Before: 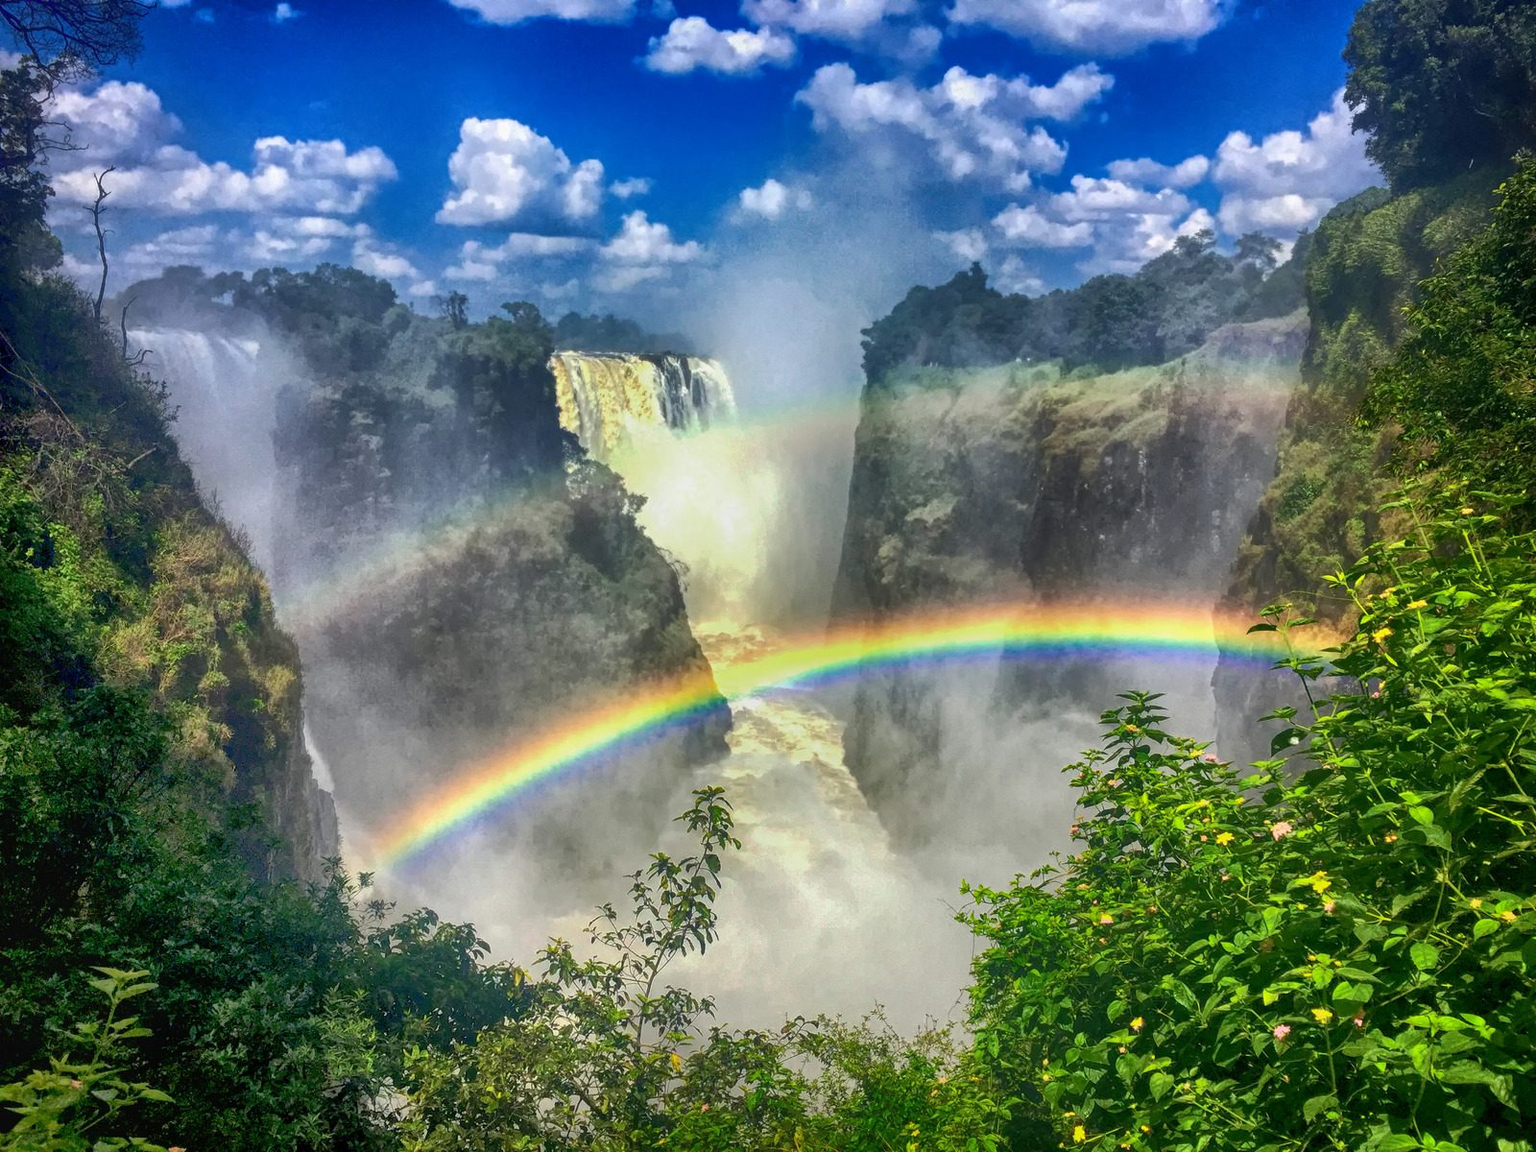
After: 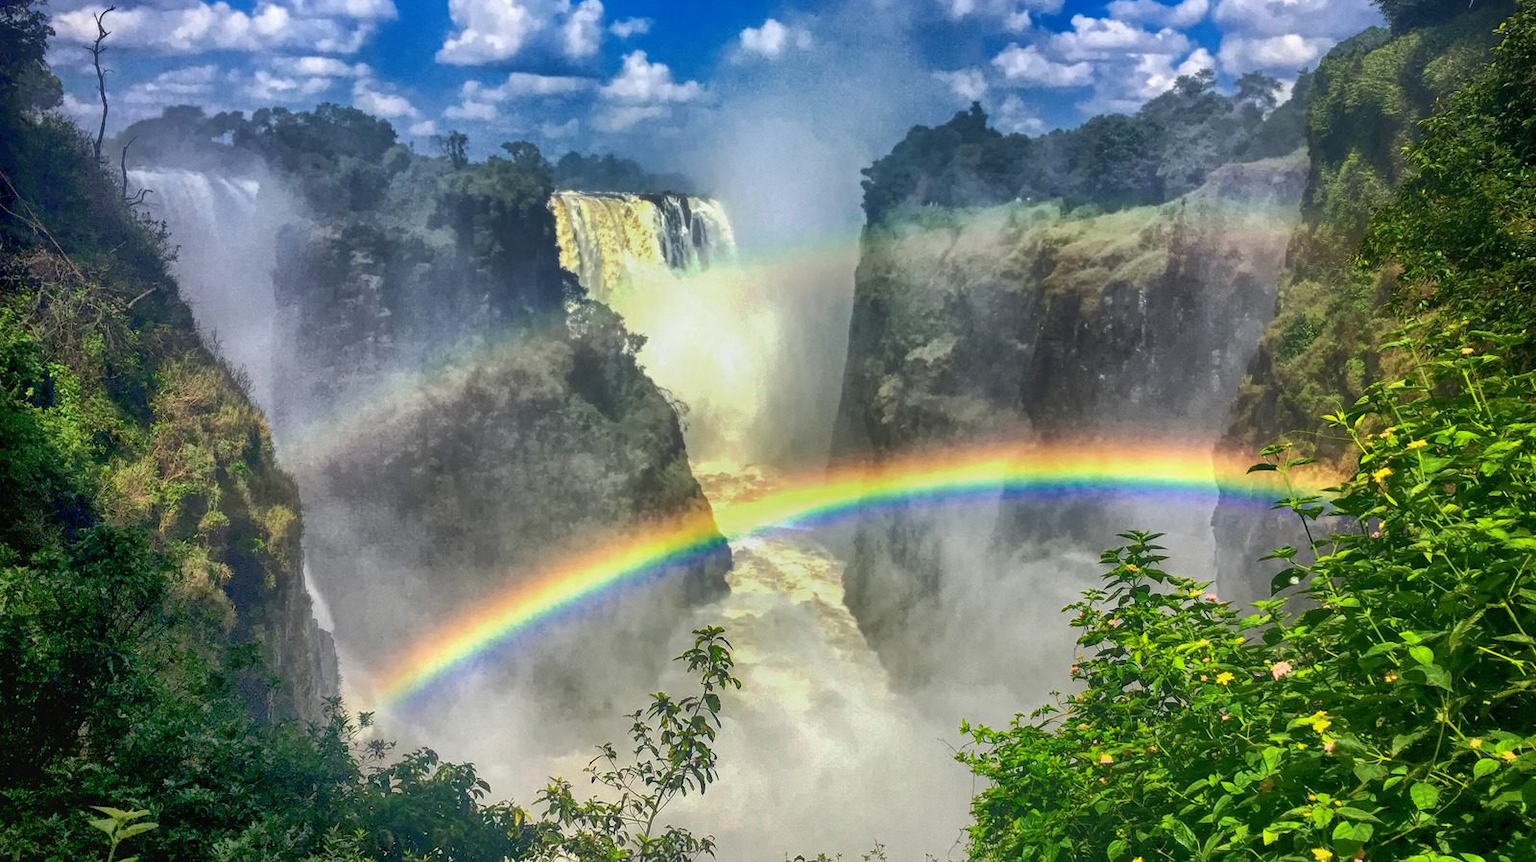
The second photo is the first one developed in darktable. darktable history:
crop: top 13.964%, bottom 11.195%
